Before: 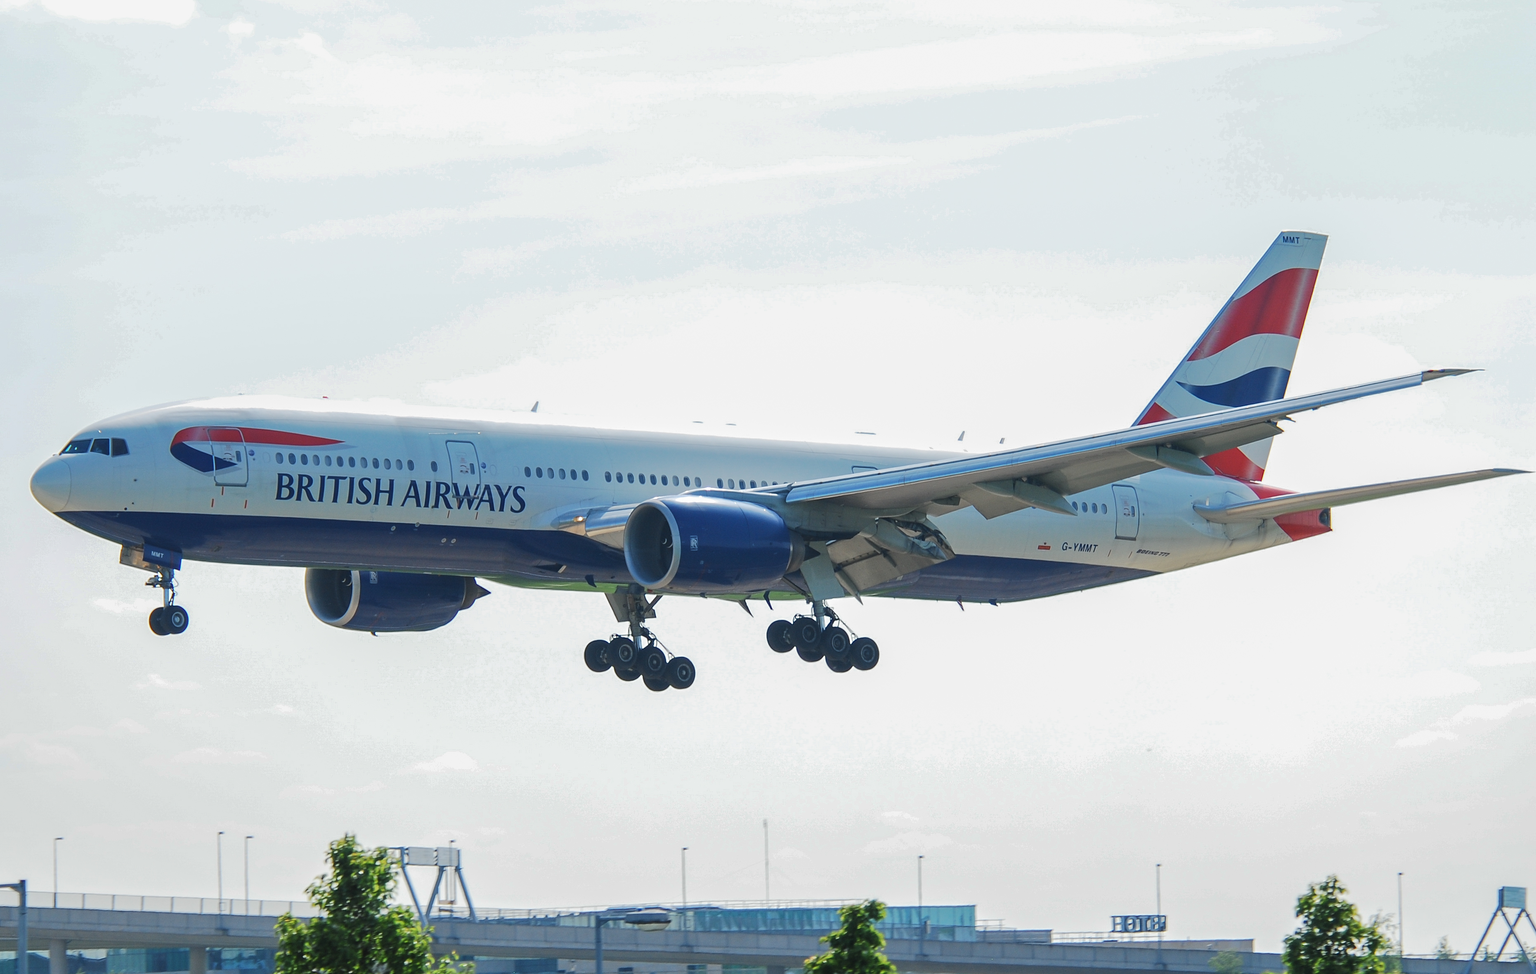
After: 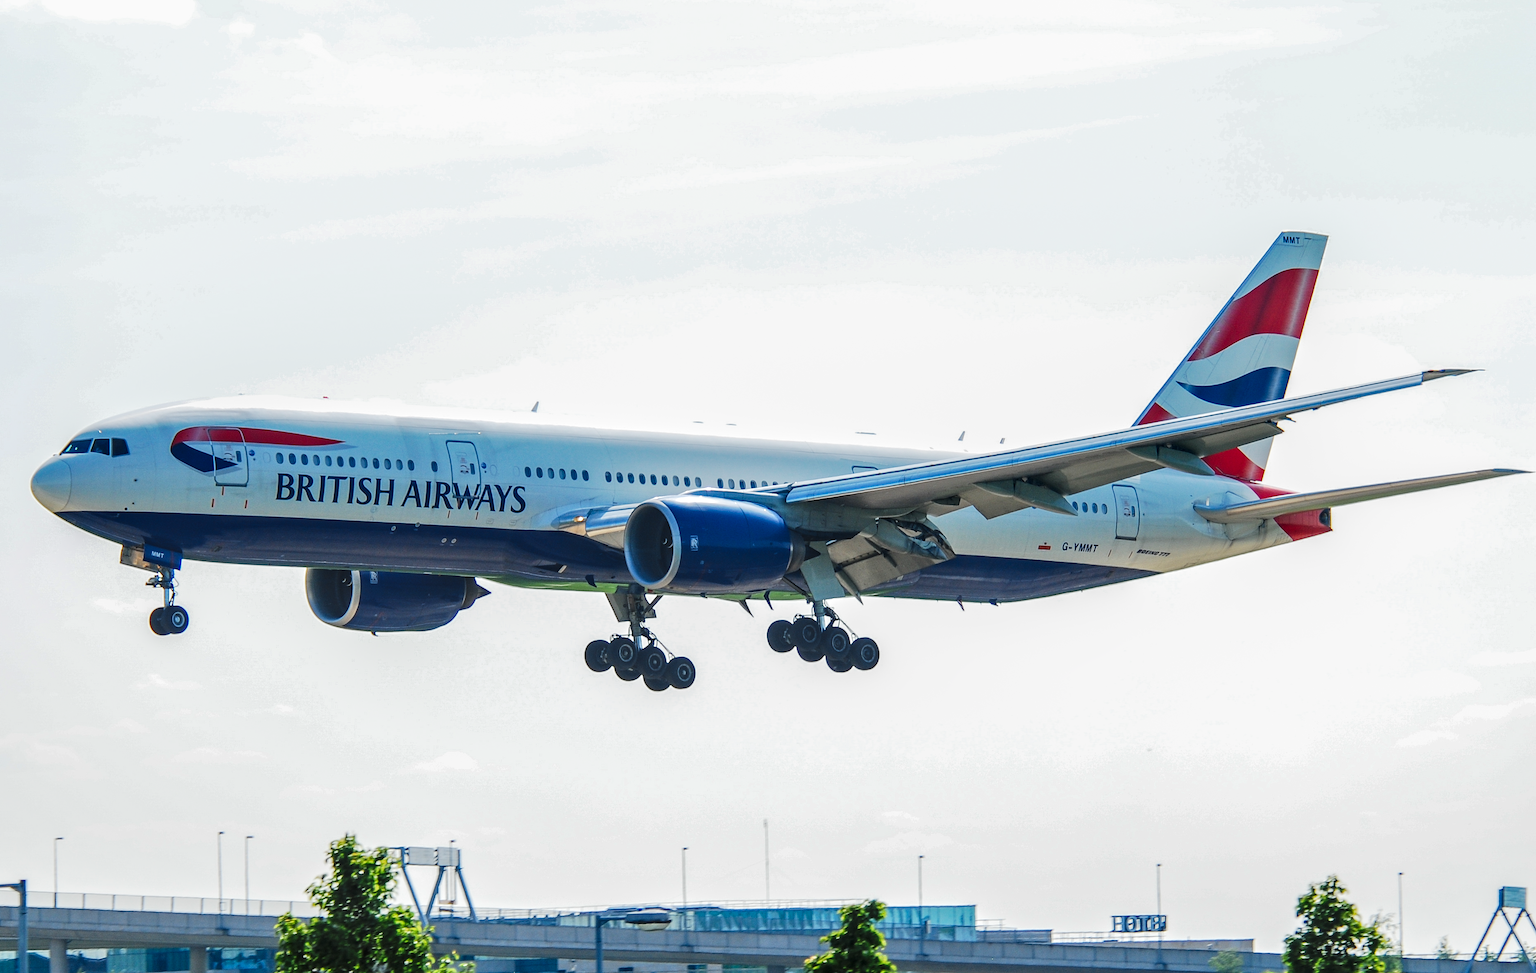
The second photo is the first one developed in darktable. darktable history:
tone curve: curves: ch0 [(0, 0) (0.003, 0.025) (0.011, 0.025) (0.025, 0.025) (0.044, 0.026) (0.069, 0.033) (0.1, 0.053) (0.136, 0.078) (0.177, 0.108) (0.224, 0.153) (0.277, 0.213) (0.335, 0.286) (0.399, 0.372) (0.468, 0.467) (0.543, 0.565) (0.623, 0.675) (0.709, 0.775) (0.801, 0.863) (0.898, 0.936) (1, 1)], preserve colors none
local contrast: detail 130%
